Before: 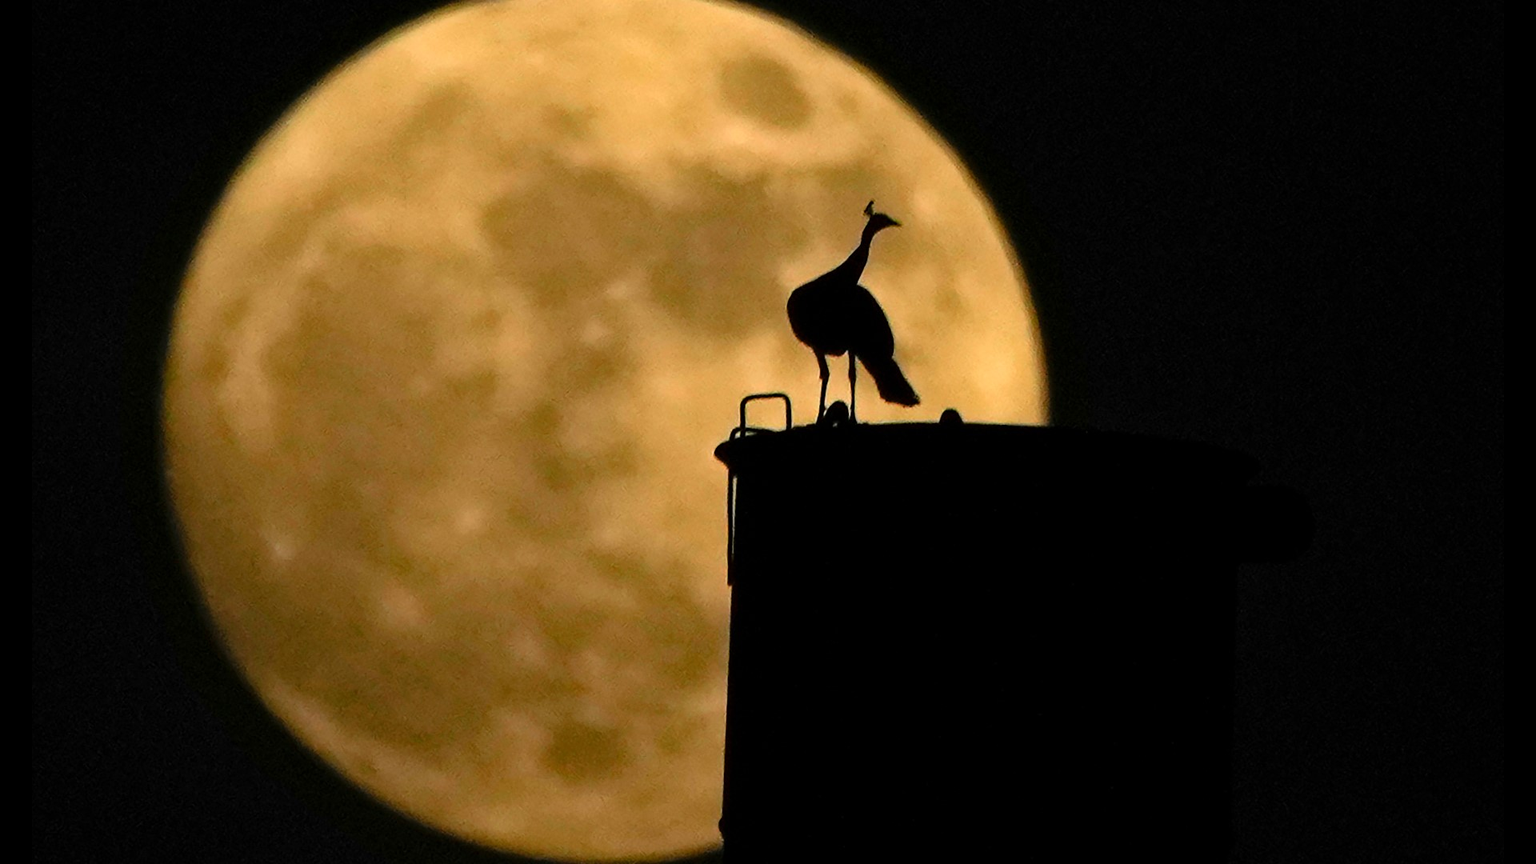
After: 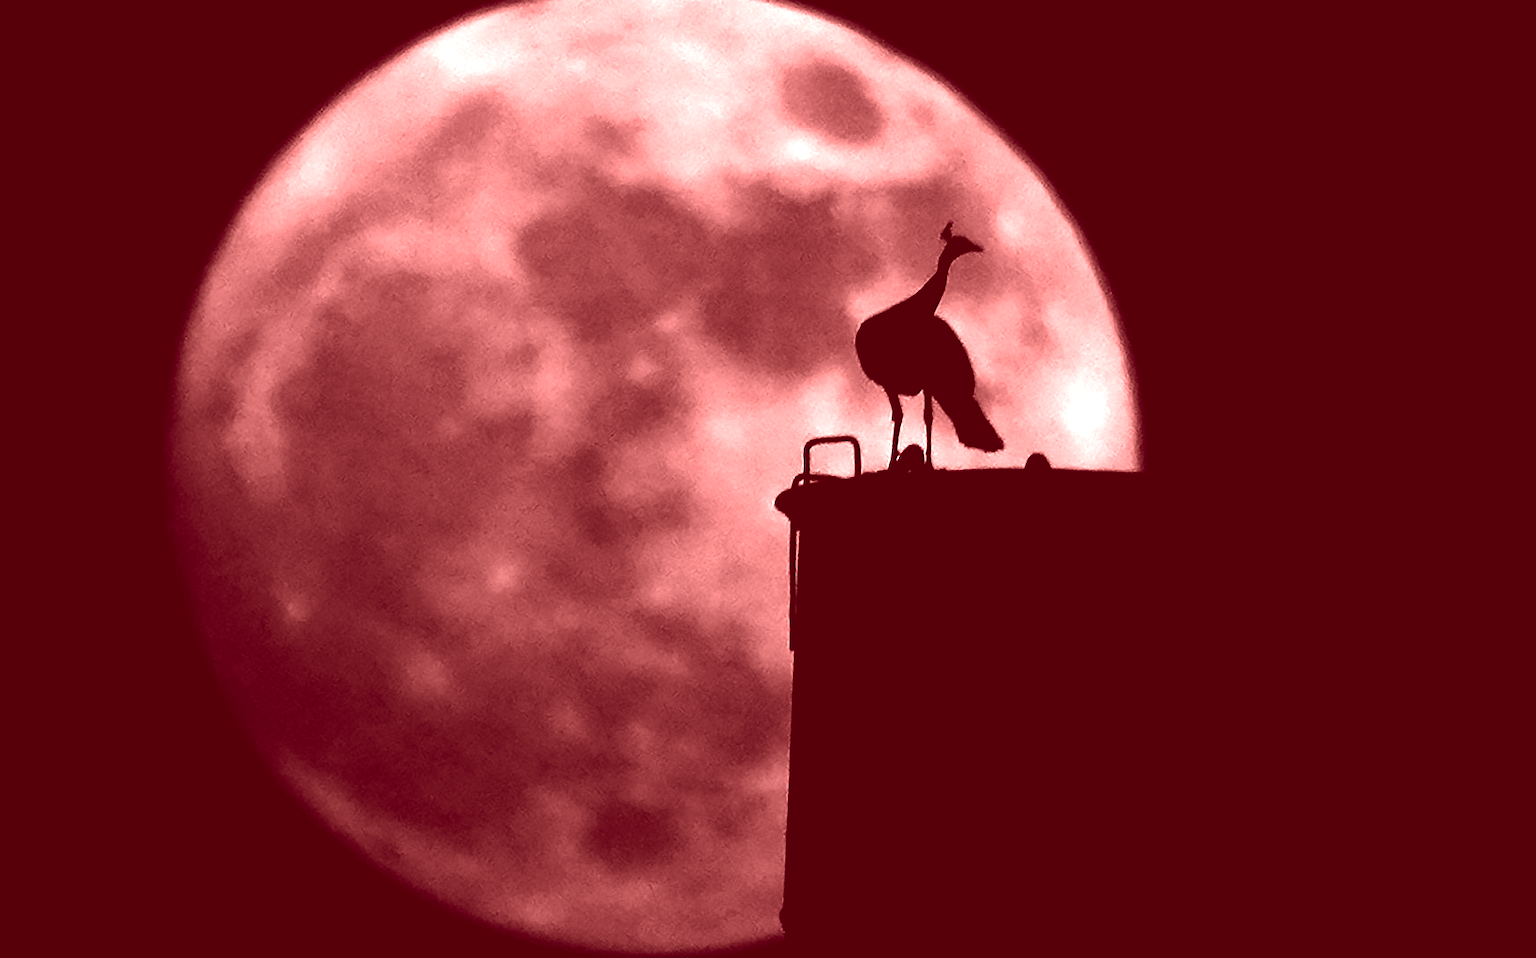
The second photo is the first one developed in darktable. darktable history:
colorize: saturation 60%, source mix 100%
crop and rotate: left 1.088%, right 8.807%
color balance rgb: perceptual saturation grading › global saturation 20%, perceptual saturation grading › highlights -50%, perceptual saturation grading › shadows 30%
contrast brightness saturation: contrast -0.03, brightness -0.59, saturation -1
tone equalizer: -8 EV -0.75 EV, -7 EV -0.7 EV, -6 EV -0.6 EV, -5 EV -0.4 EV, -3 EV 0.4 EV, -2 EV 0.6 EV, -1 EV 0.7 EV, +0 EV 0.75 EV, edges refinement/feathering 500, mask exposure compensation -1.57 EV, preserve details no
